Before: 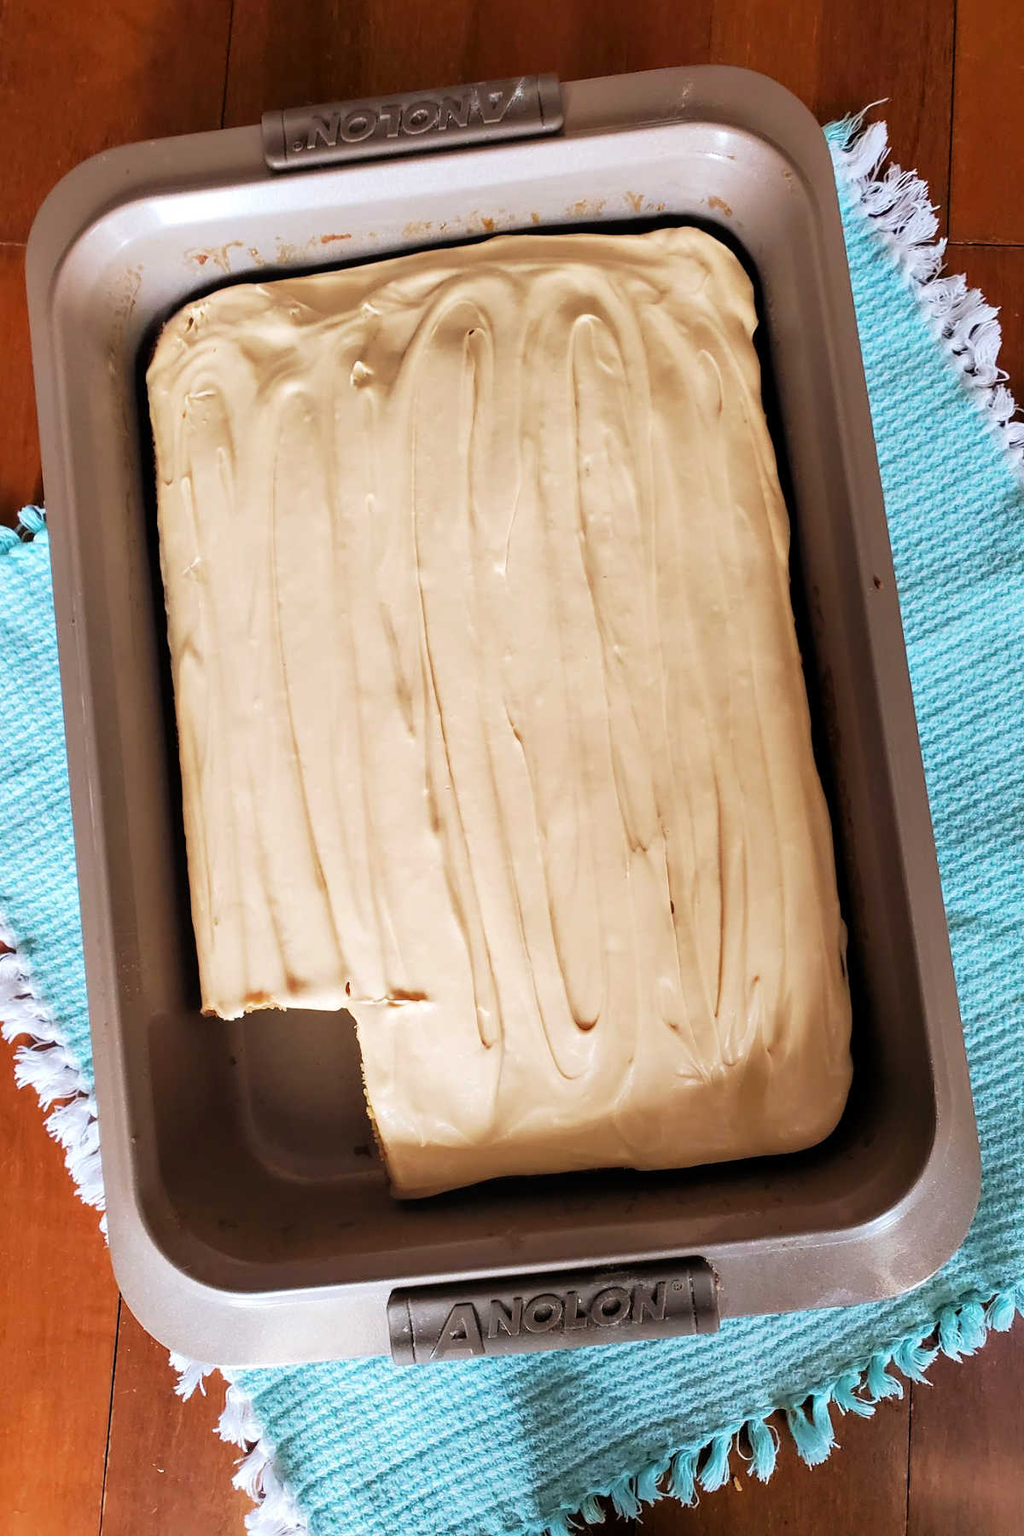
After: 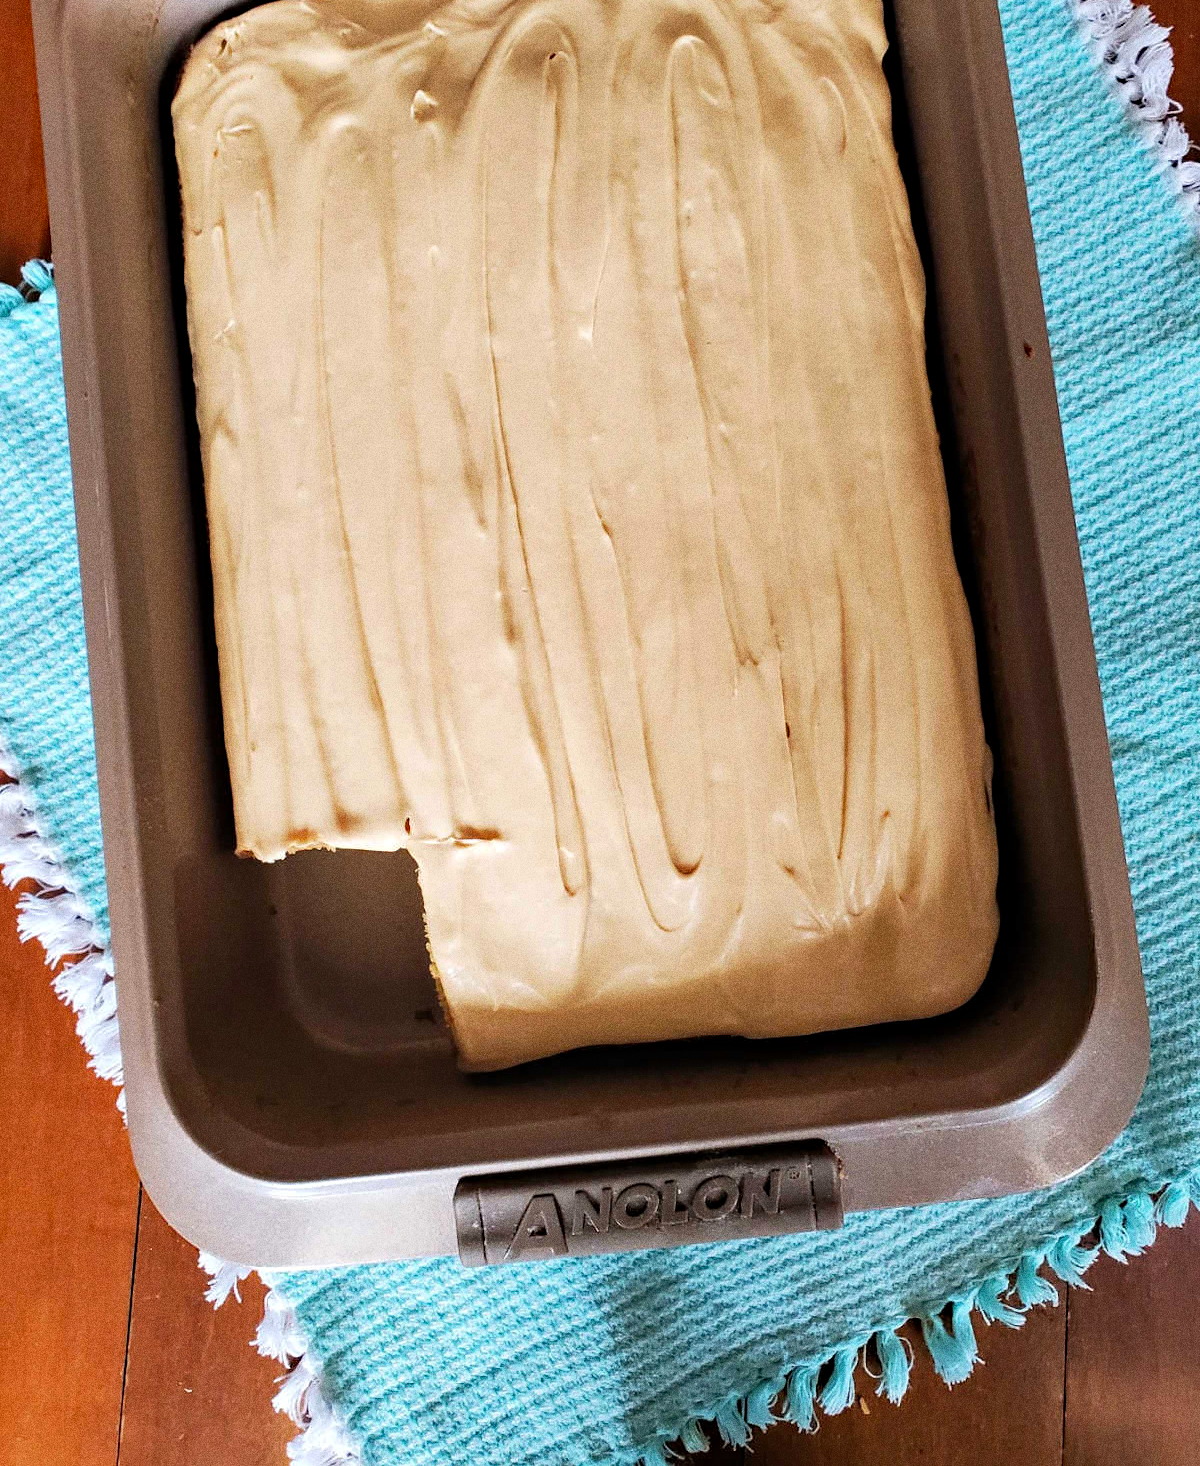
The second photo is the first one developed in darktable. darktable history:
grain: coarseness 0.09 ISO, strength 40%
haze removal: compatibility mode true, adaptive false
crop and rotate: top 18.507%
